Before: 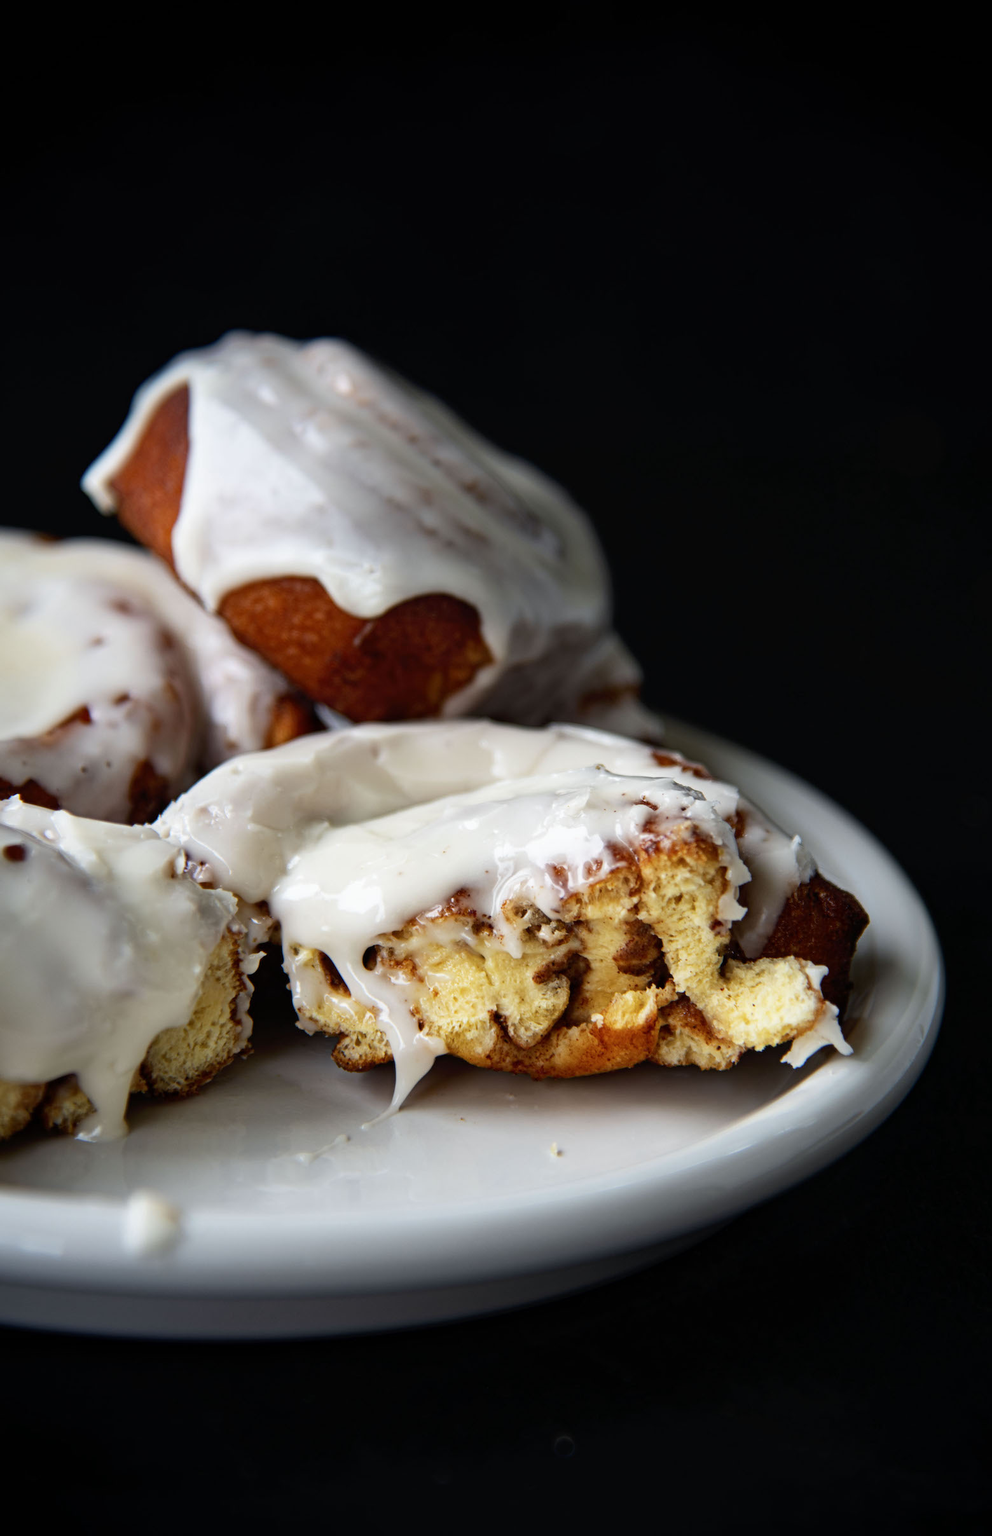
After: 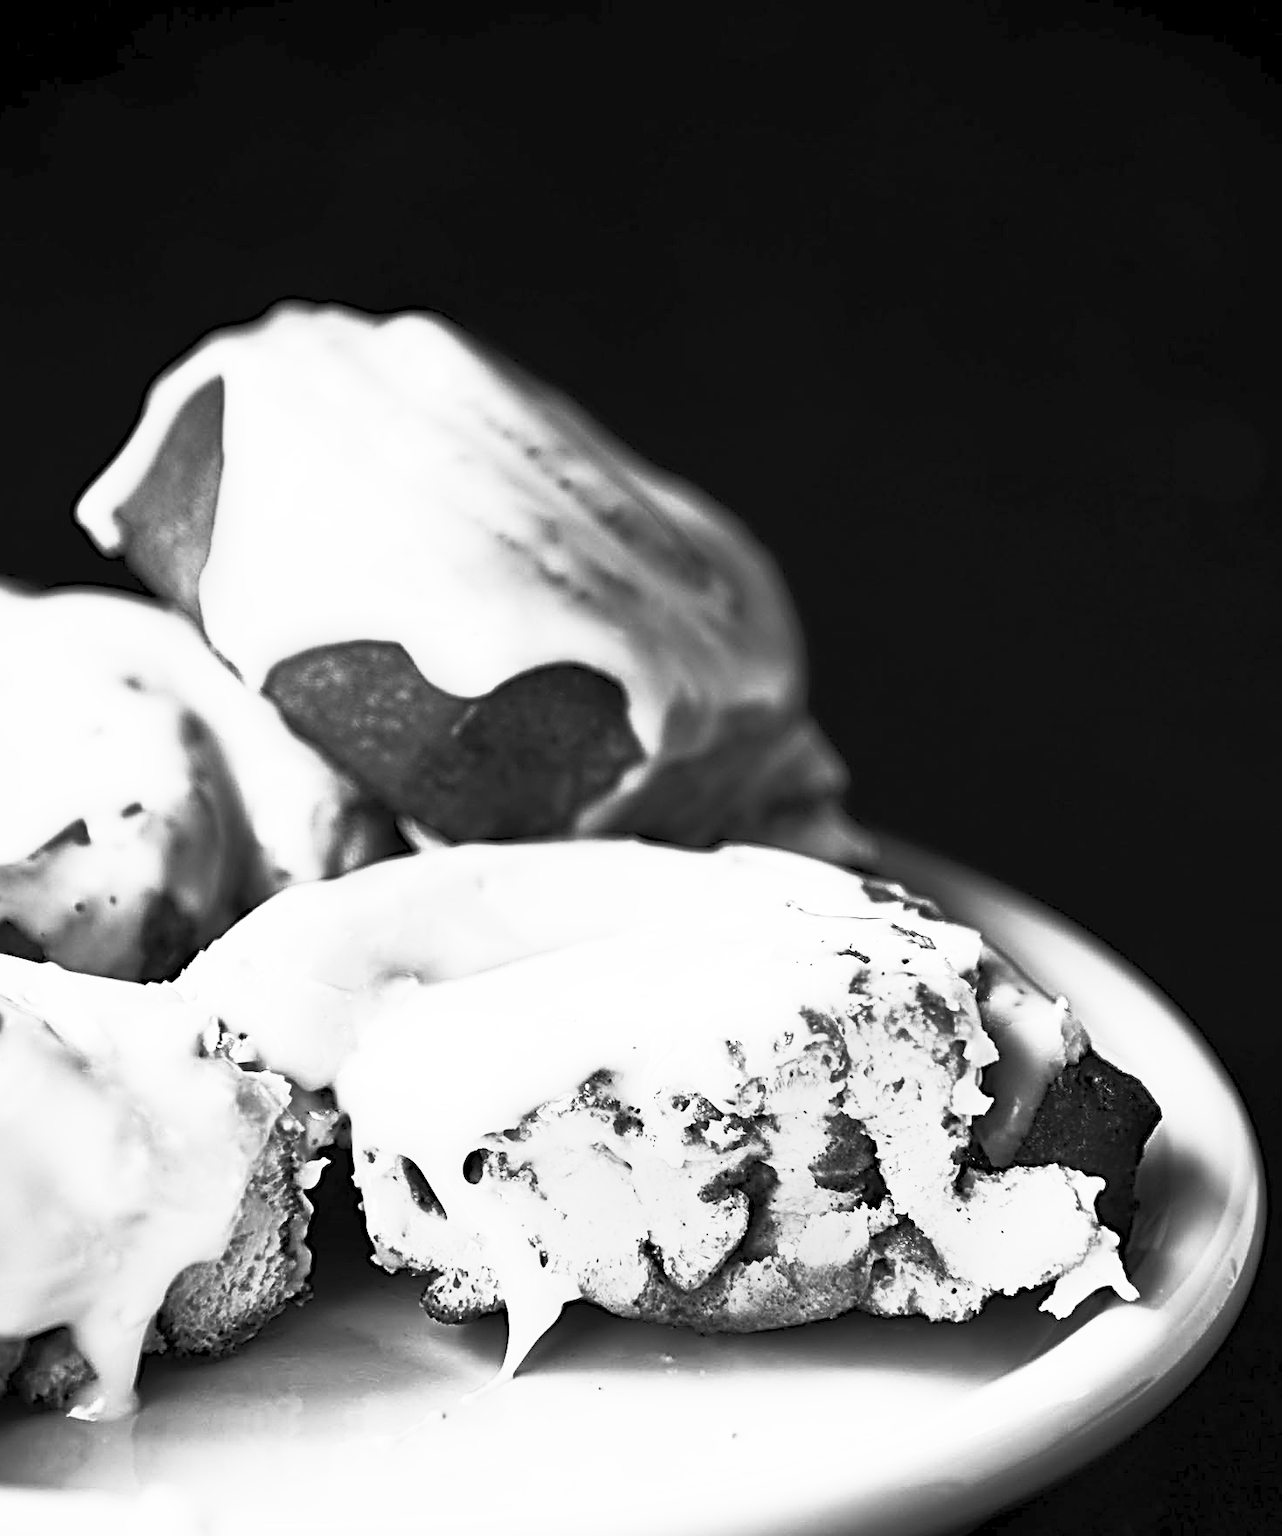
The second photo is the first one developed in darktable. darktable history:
crop: left 2.737%, top 7.287%, right 3.421%, bottom 20.179%
monochrome: on, module defaults
contrast brightness saturation: contrast 1, brightness 1, saturation 1
sharpen: radius 2.817, amount 0.715
